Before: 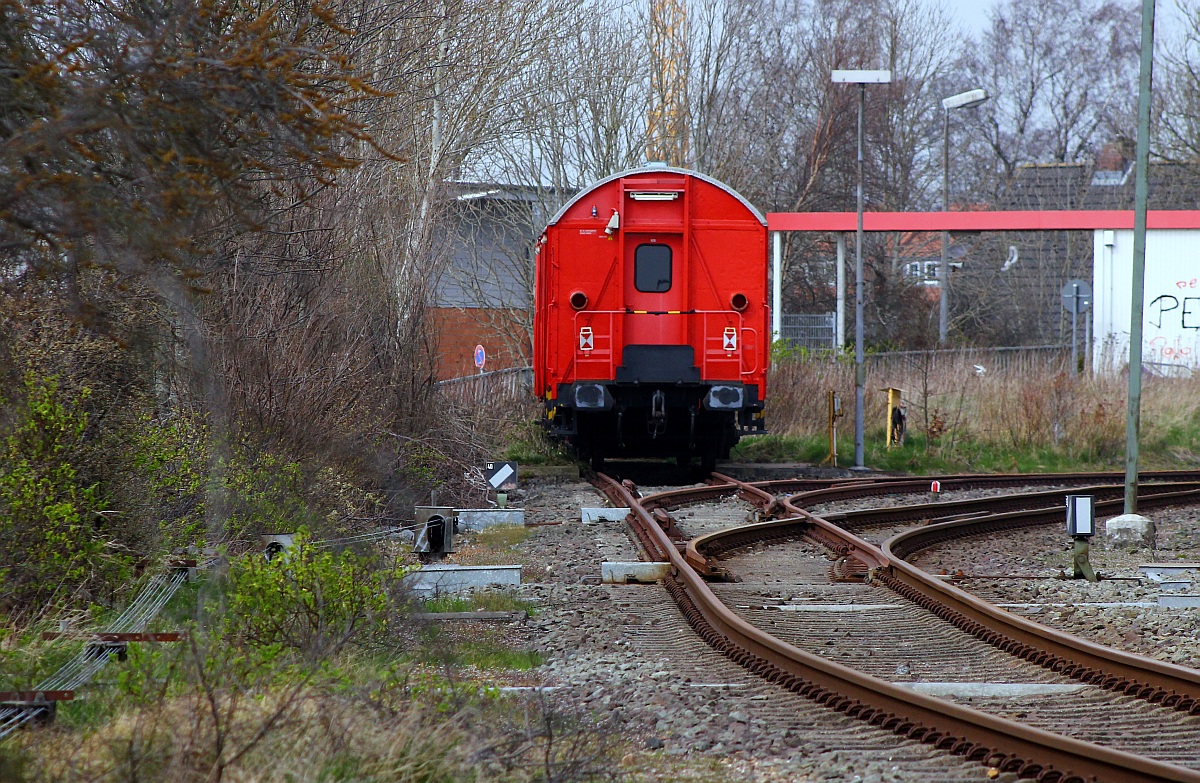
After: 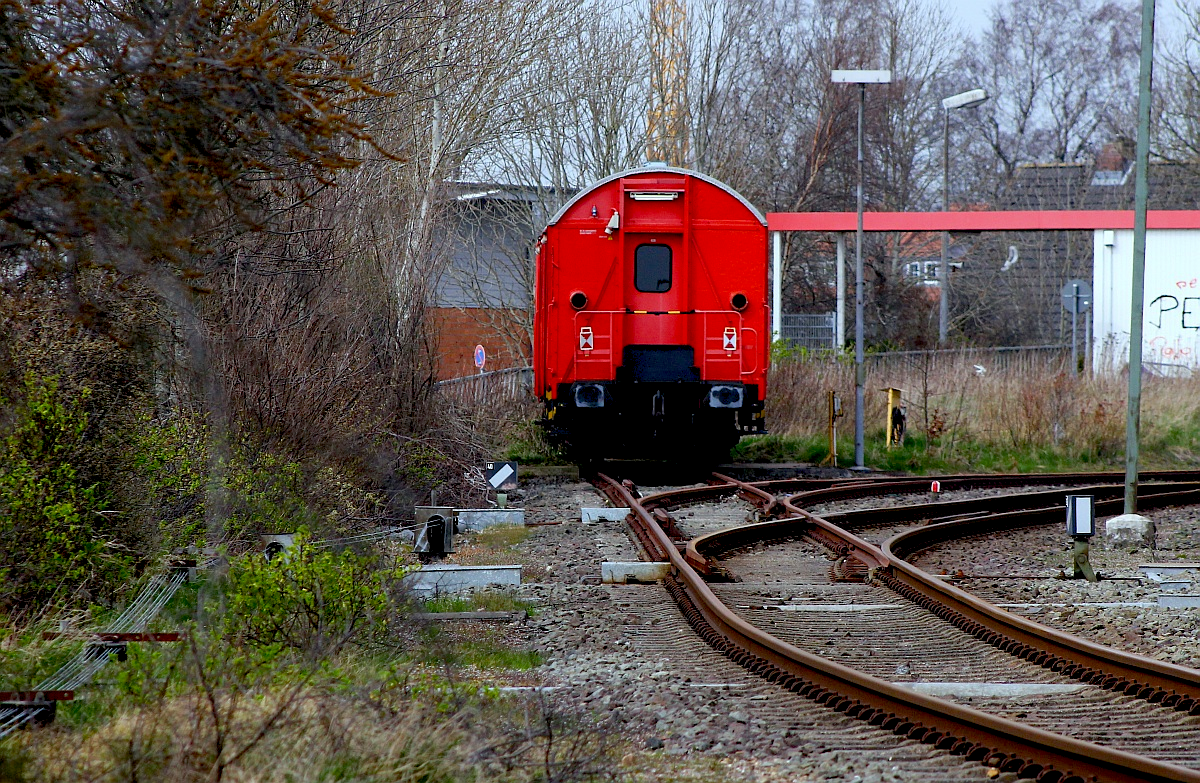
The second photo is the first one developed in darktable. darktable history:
levels: black 0.084%
tone curve: curves: ch0 [(0, 0) (0.003, 0.003) (0.011, 0.011) (0.025, 0.025) (0.044, 0.044) (0.069, 0.069) (0.1, 0.099) (0.136, 0.135) (0.177, 0.177) (0.224, 0.224) (0.277, 0.276) (0.335, 0.334) (0.399, 0.398) (0.468, 0.467) (0.543, 0.547) (0.623, 0.626) (0.709, 0.712) (0.801, 0.802) (0.898, 0.898) (1, 1)], preserve colors none
exposure: black level correction 0.017, exposure -0.006 EV, compensate highlight preservation false
